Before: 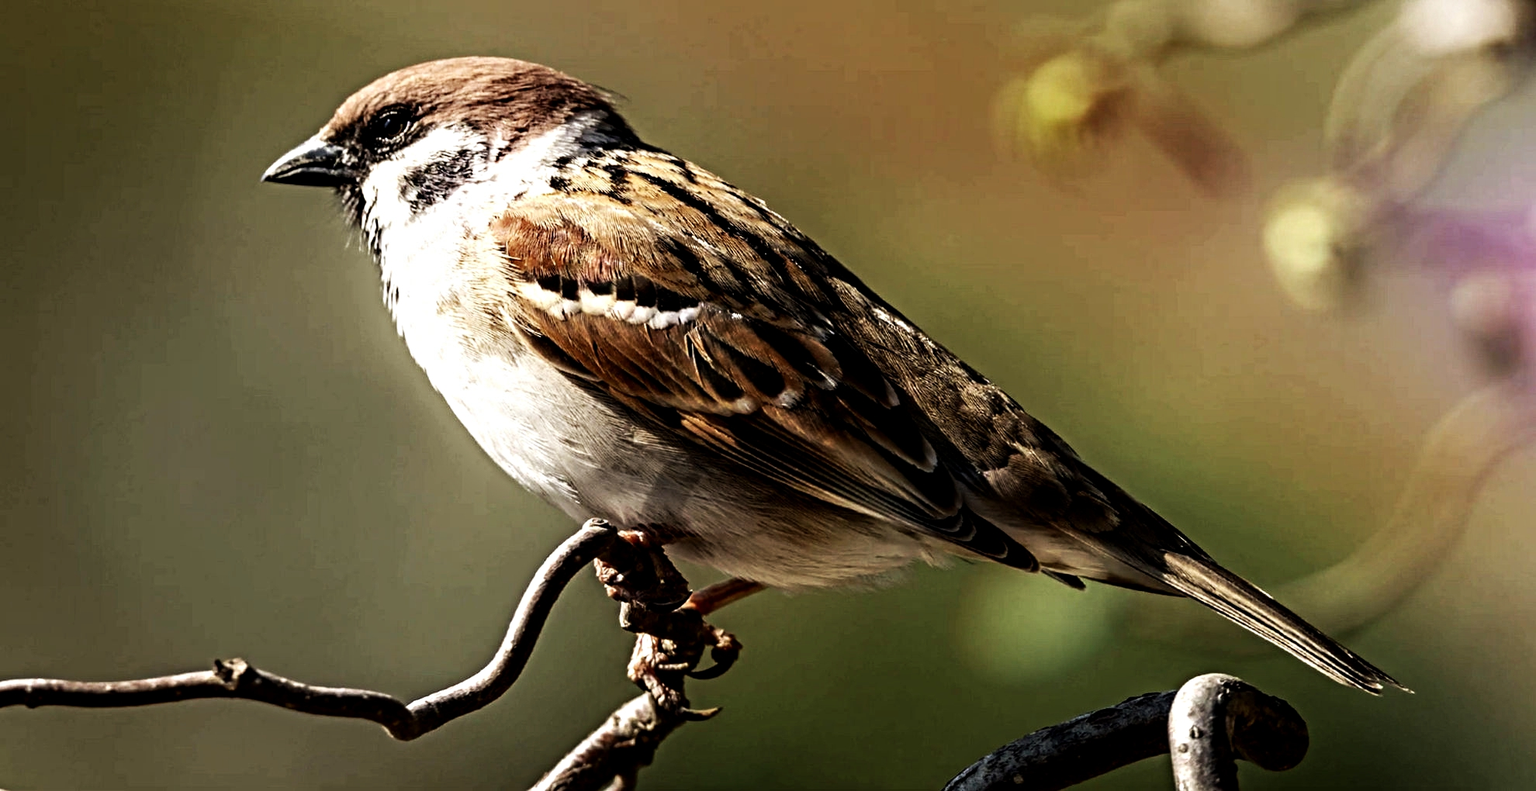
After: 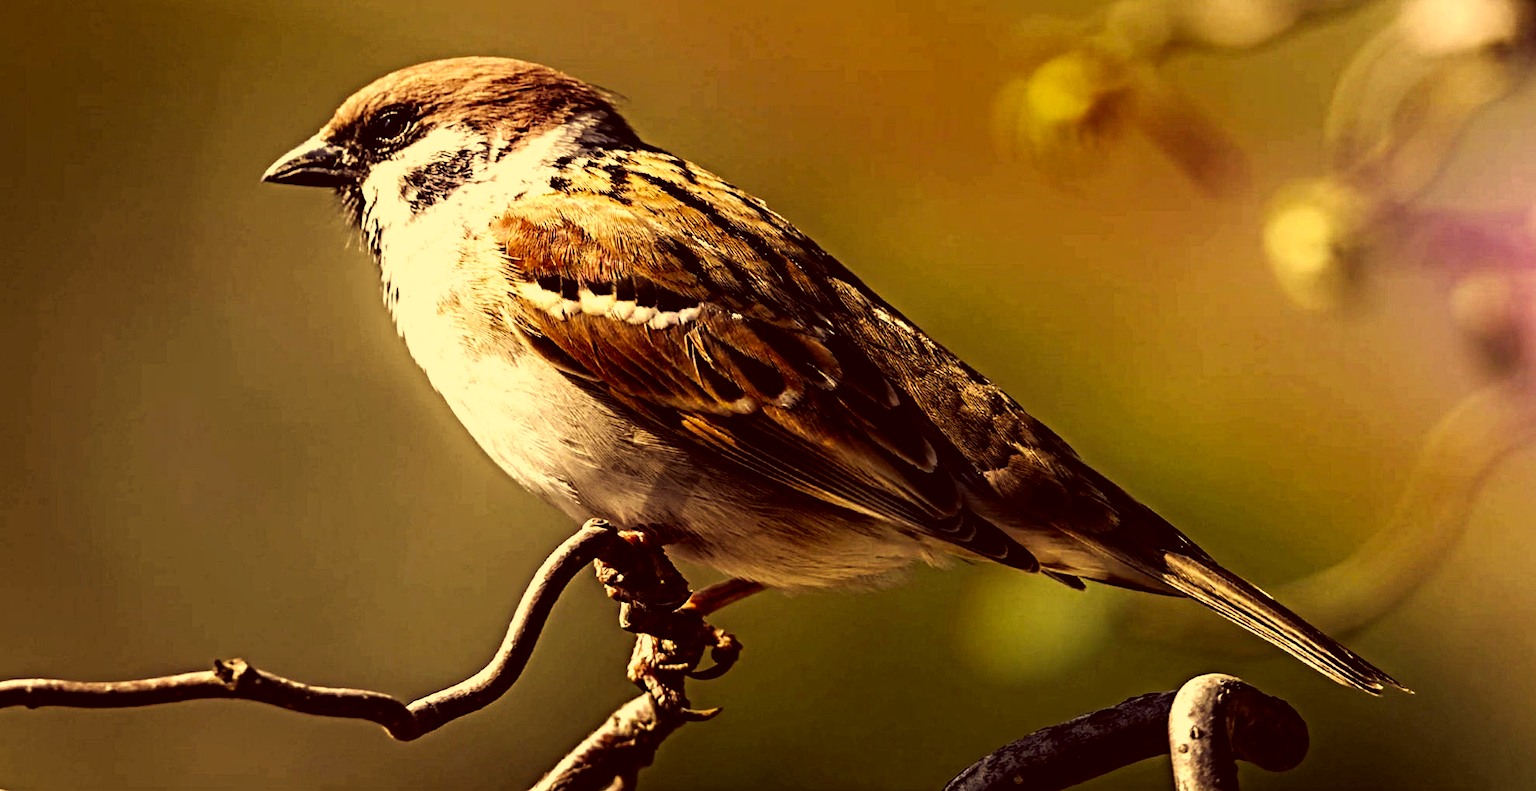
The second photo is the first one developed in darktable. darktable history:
color correction: highlights a* 9.91, highlights b* 39.3, shadows a* 14.88, shadows b* 3.48
